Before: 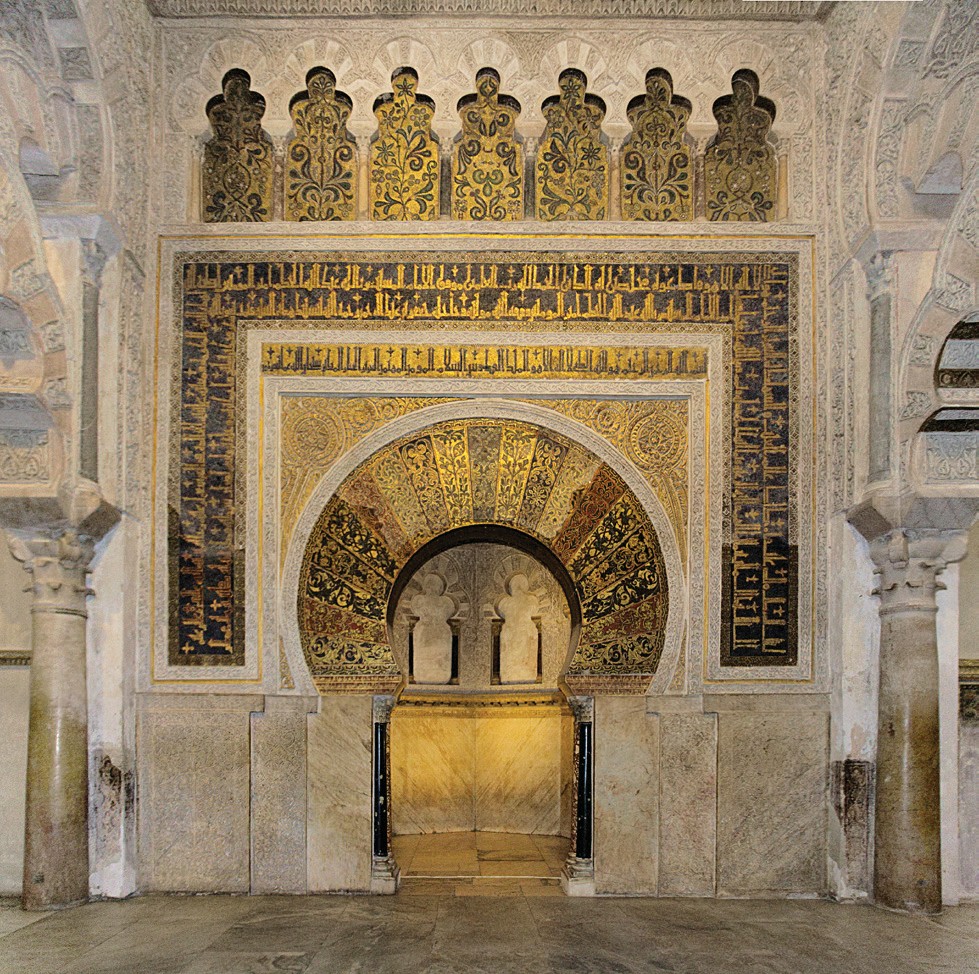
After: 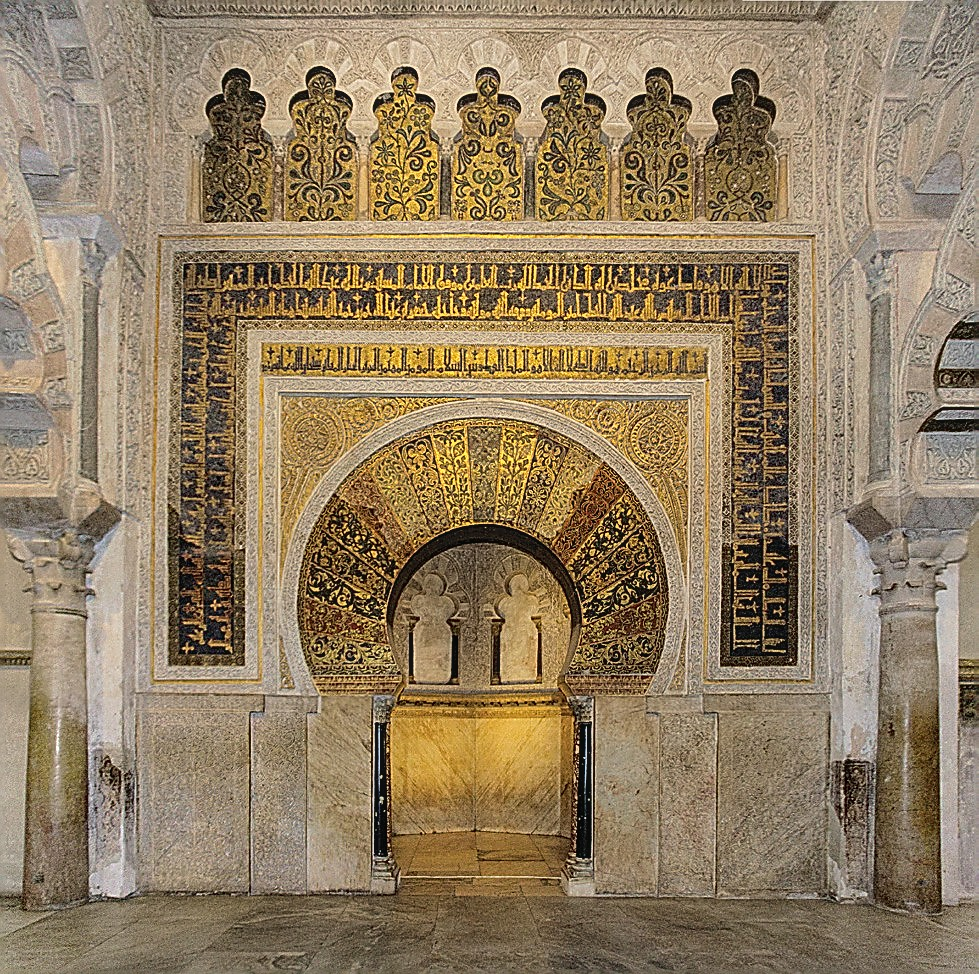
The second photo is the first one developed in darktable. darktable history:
shadows and highlights: shadows 29.61, highlights -30.47, low approximation 0.01, soften with gaussian
local contrast: detail 110%
sharpen: radius 1.685, amount 1.294
